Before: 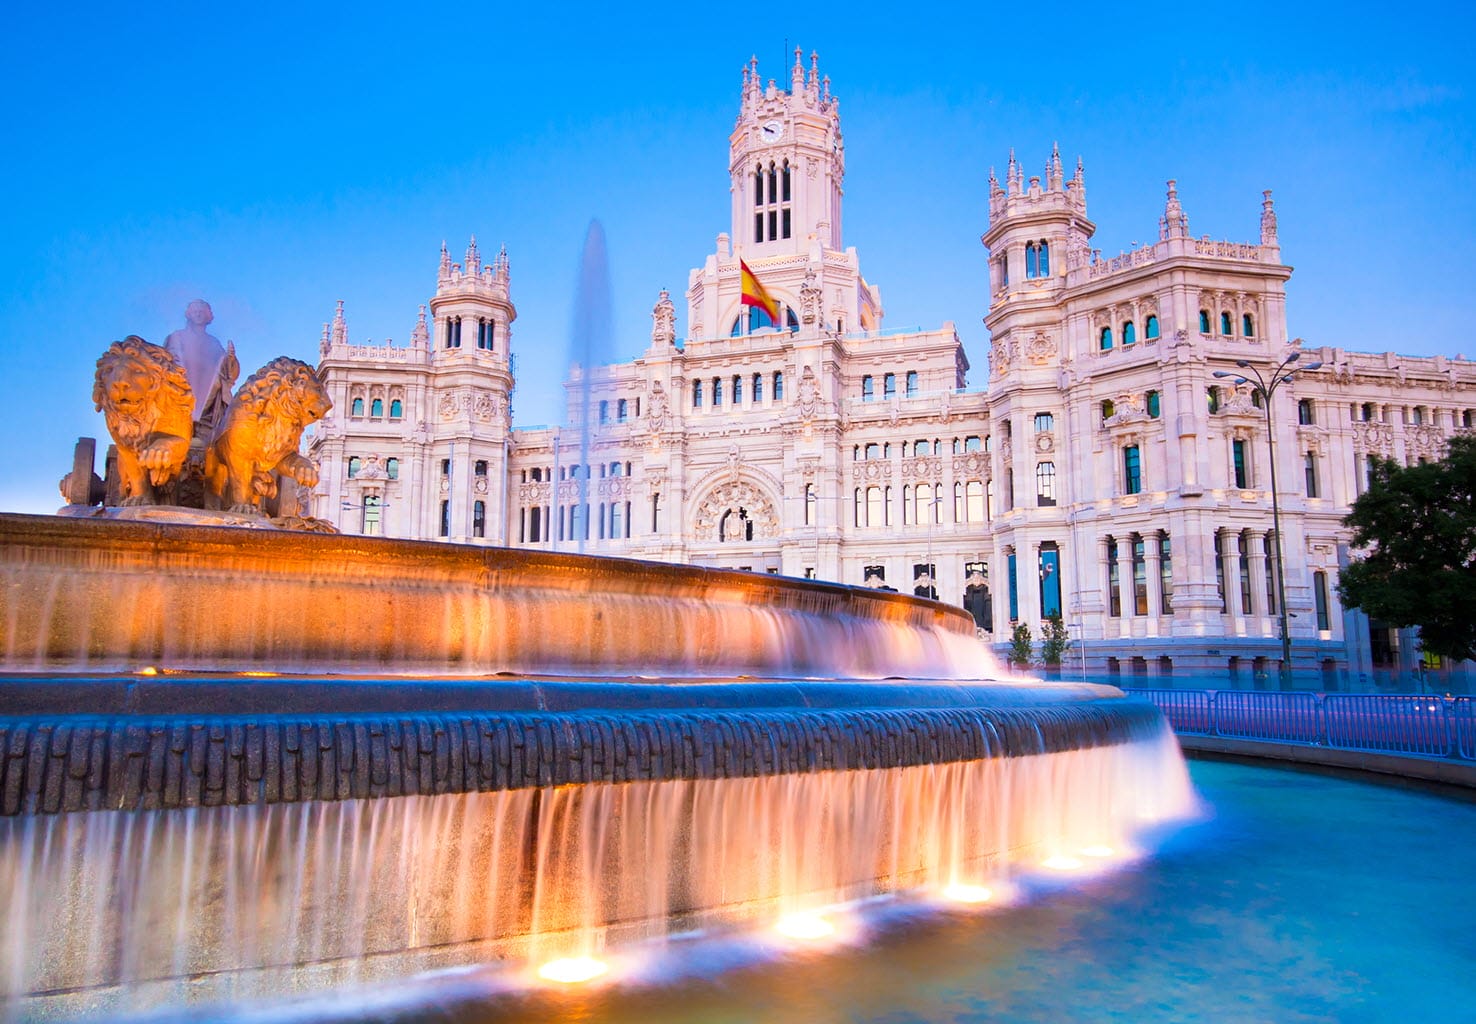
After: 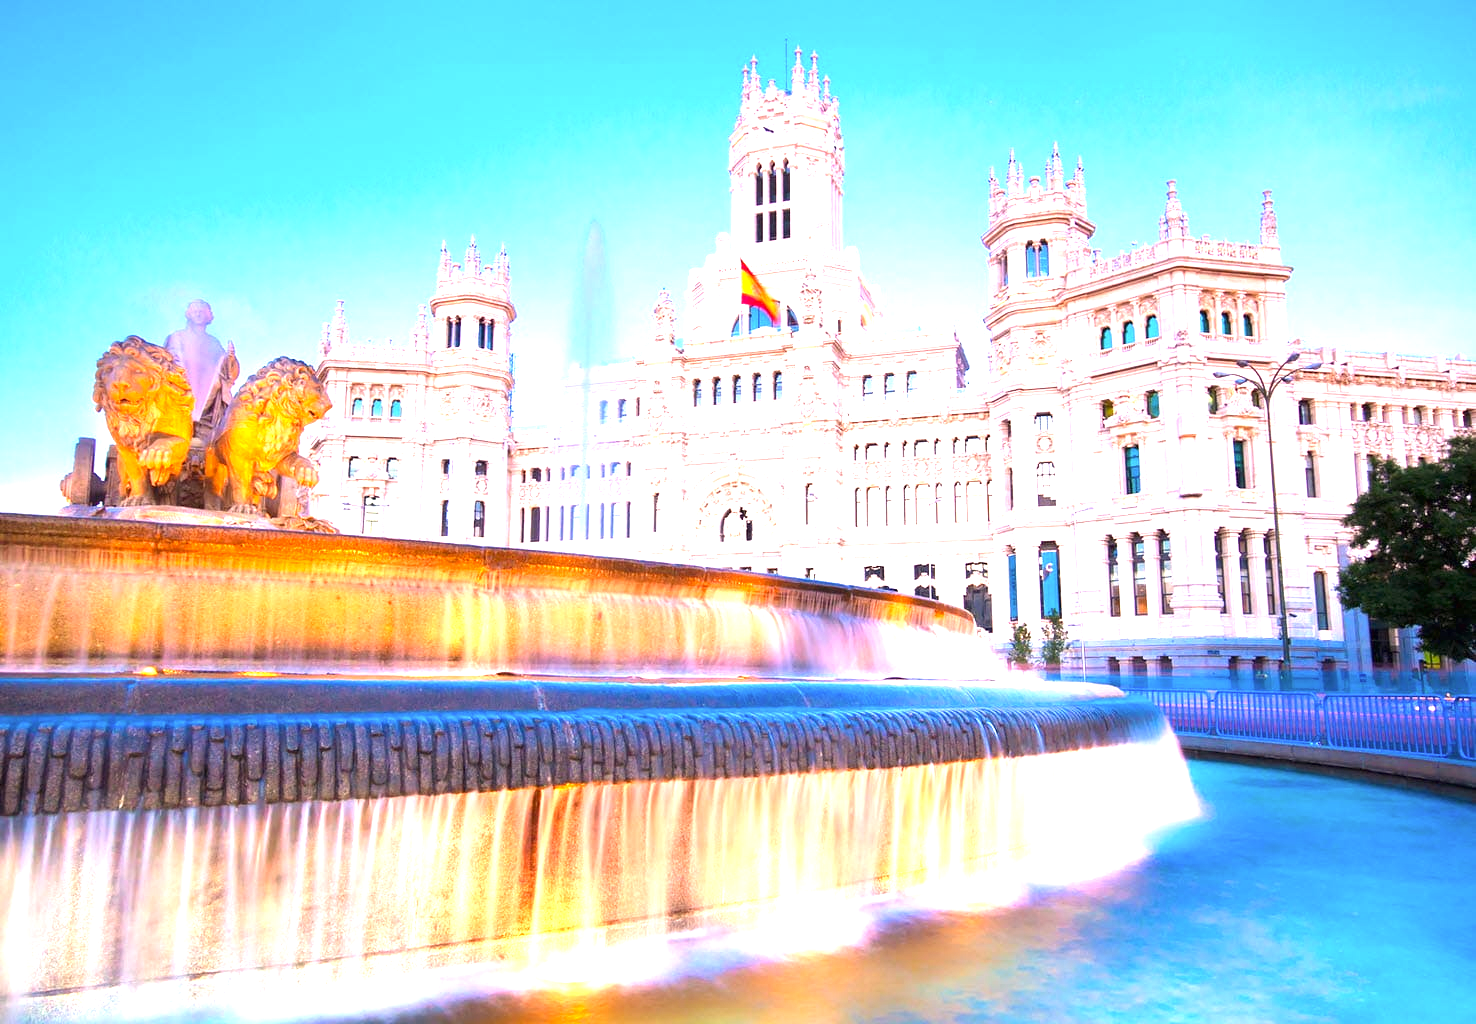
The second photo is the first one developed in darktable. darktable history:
exposure: black level correction 0, exposure 1.471 EV, compensate highlight preservation false
color correction: highlights a* 3.81, highlights b* 5.13
